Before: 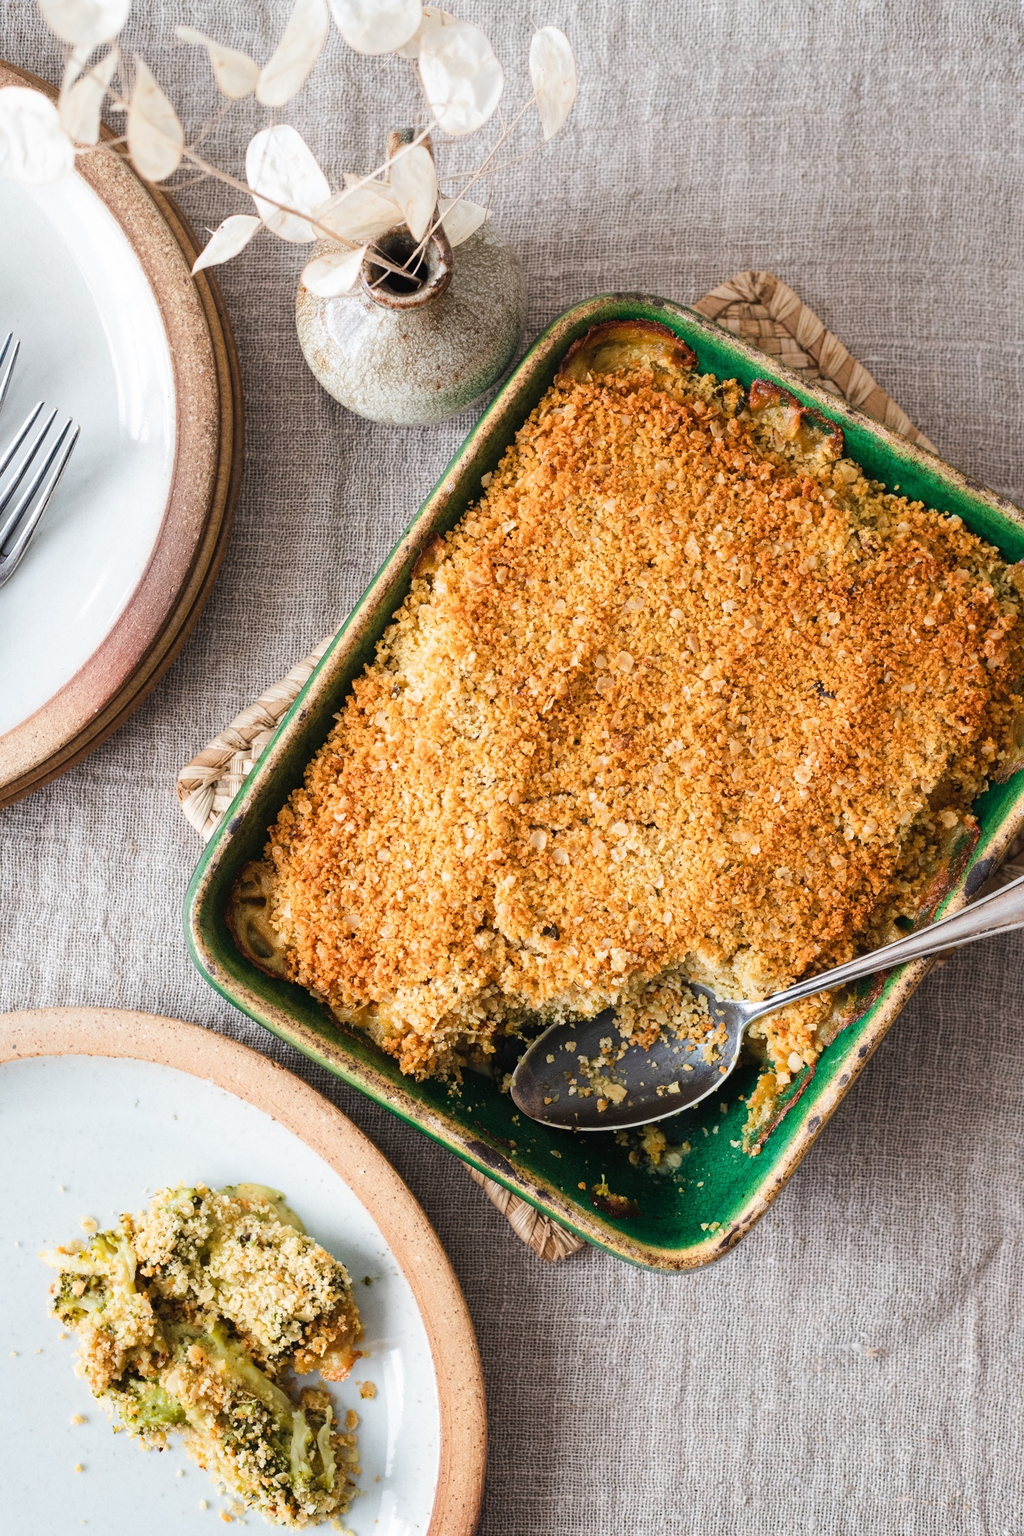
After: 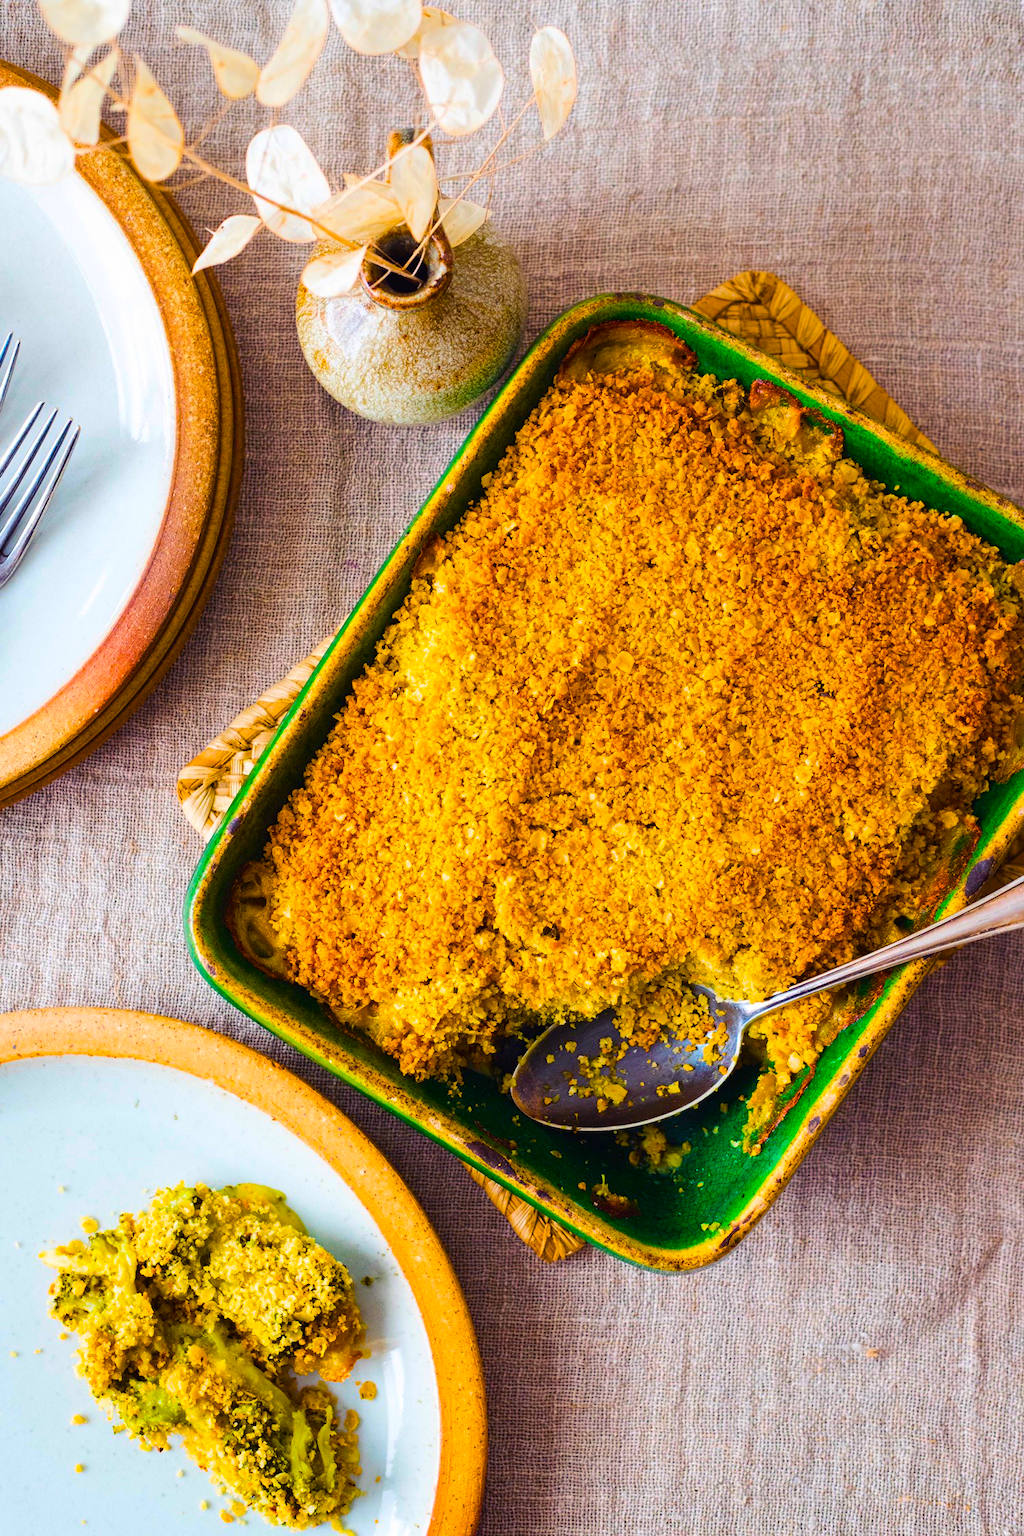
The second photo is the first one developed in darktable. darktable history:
color balance rgb: shadows lift › luminance -21.442%, shadows lift › chroma 9.288%, shadows lift › hue 283.26°, linear chroma grading › shadows 17.407%, linear chroma grading › highlights 60.723%, linear chroma grading › global chroma 49.35%, perceptual saturation grading › global saturation 31.109%, global vibrance 45.565%
